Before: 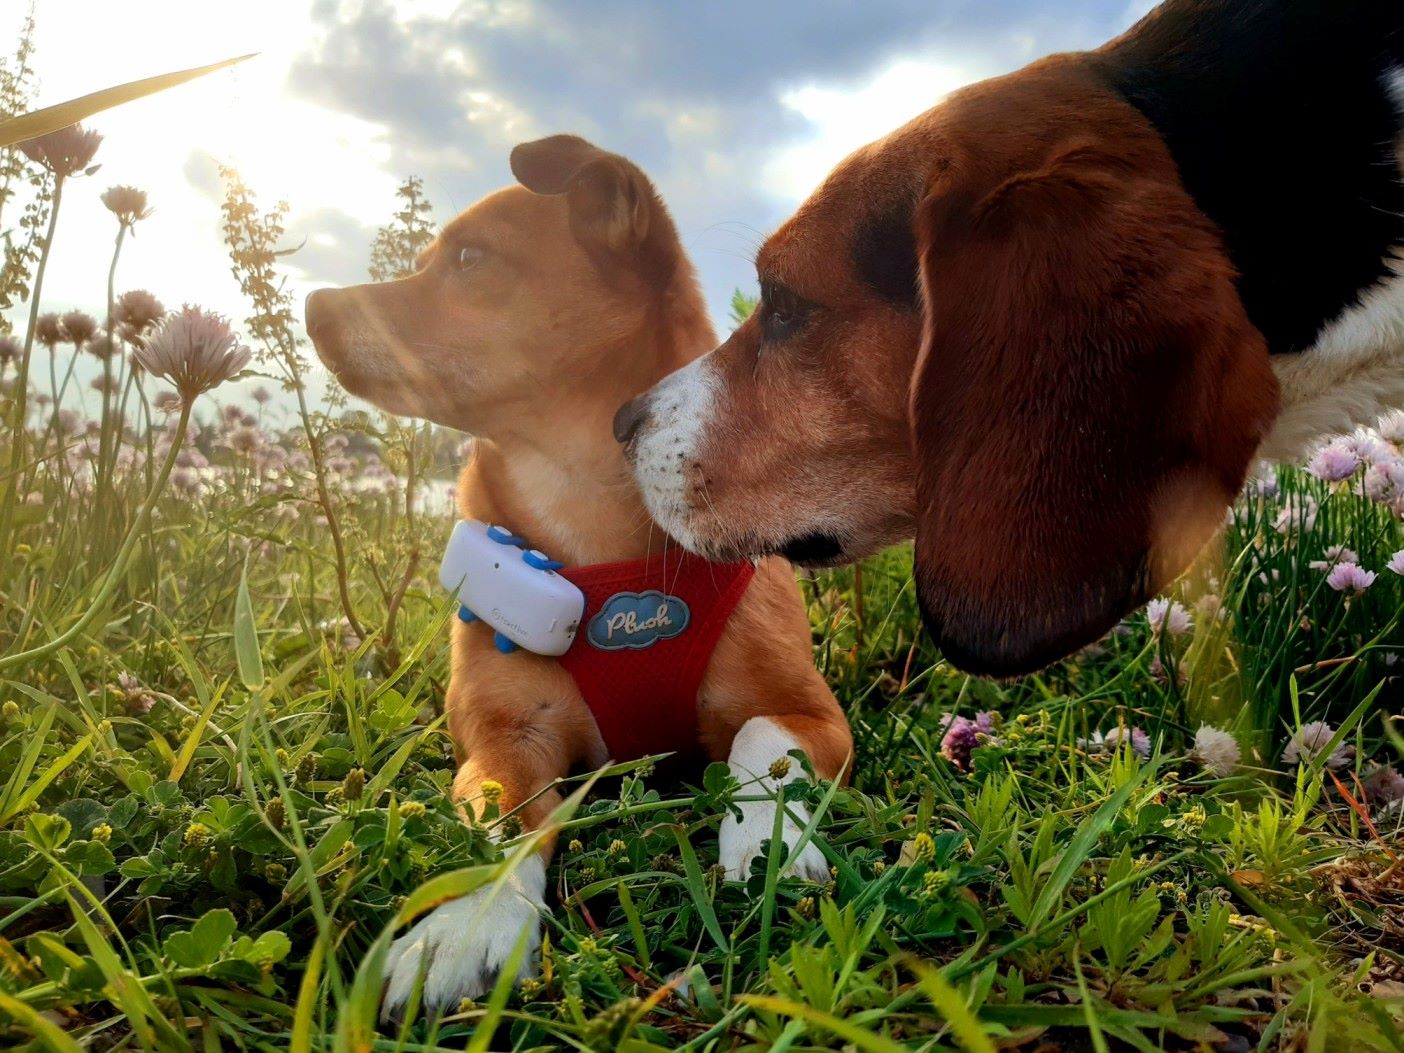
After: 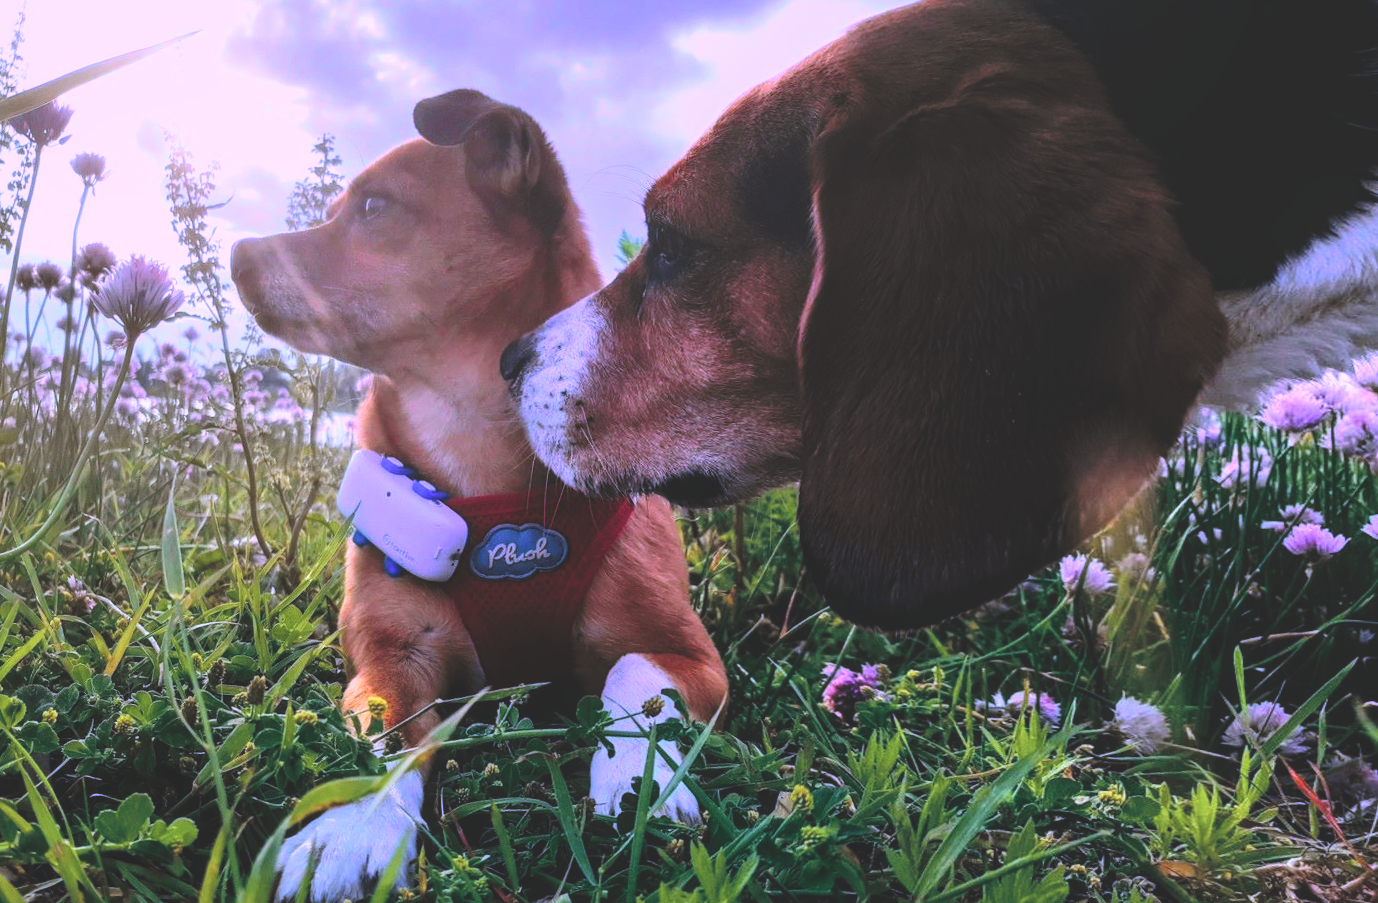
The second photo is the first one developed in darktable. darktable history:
white balance: red 0.98, blue 1.61
tone curve: curves: ch0 [(0, 0.037) (0.045, 0.055) (0.155, 0.138) (0.29, 0.325) (0.428, 0.513) (0.604, 0.71) (0.824, 0.882) (1, 0.965)]; ch1 [(0, 0) (0.339, 0.334) (0.445, 0.419) (0.476, 0.454) (0.498, 0.498) (0.53, 0.515) (0.557, 0.556) (0.609, 0.649) (0.716, 0.746) (1, 1)]; ch2 [(0, 0) (0.327, 0.318) (0.417, 0.426) (0.46, 0.453) (0.502, 0.5) (0.526, 0.52) (0.554, 0.541) (0.626, 0.65) (0.749, 0.746) (1, 1)], color space Lab, independent channels, preserve colors none
rotate and perspective: rotation 1.69°, lens shift (vertical) -0.023, lens shift (horizontal) -0.291, crop left 0.025, crop right 0.988, crop top 0.092, crop bottom 0.842
local contrast: on, module defaults
rgb curve: curves: ch0 [(0, 0.186) (0.314, 0.284) (0.775, 0.708) (1, 1)], compensate middle gray true, preserve colors none
